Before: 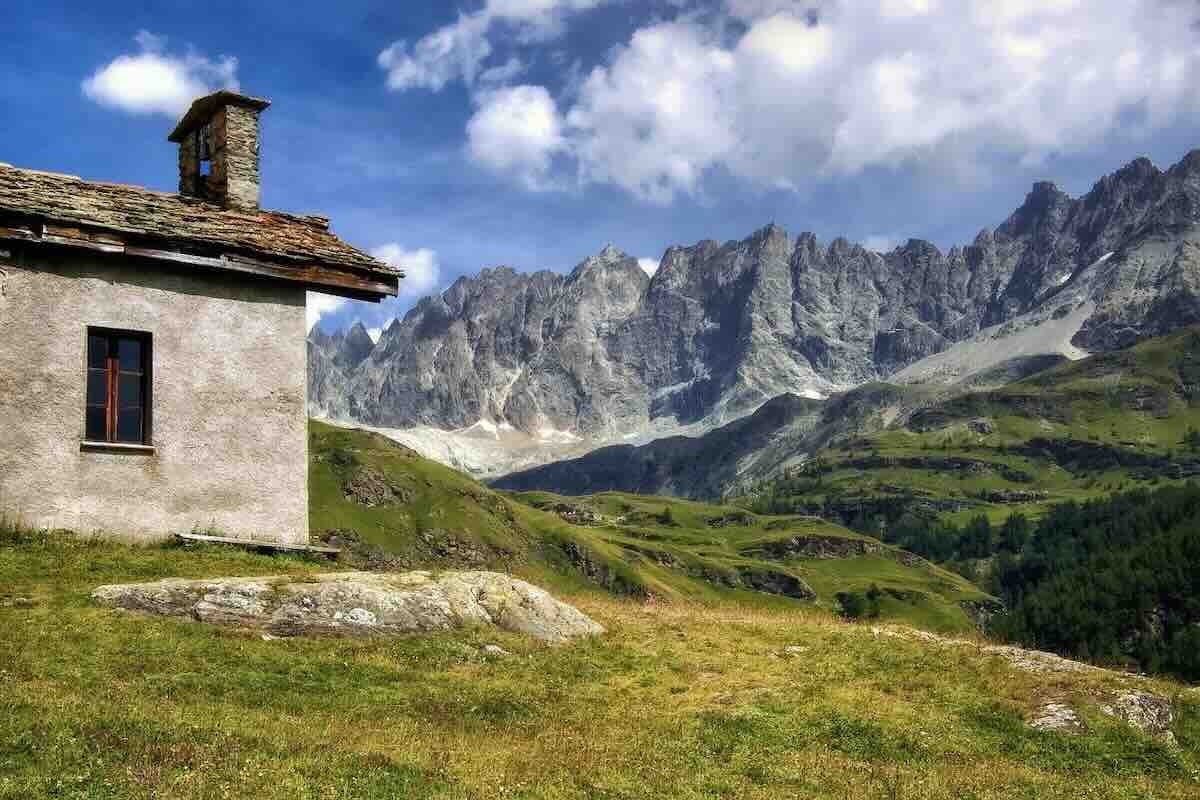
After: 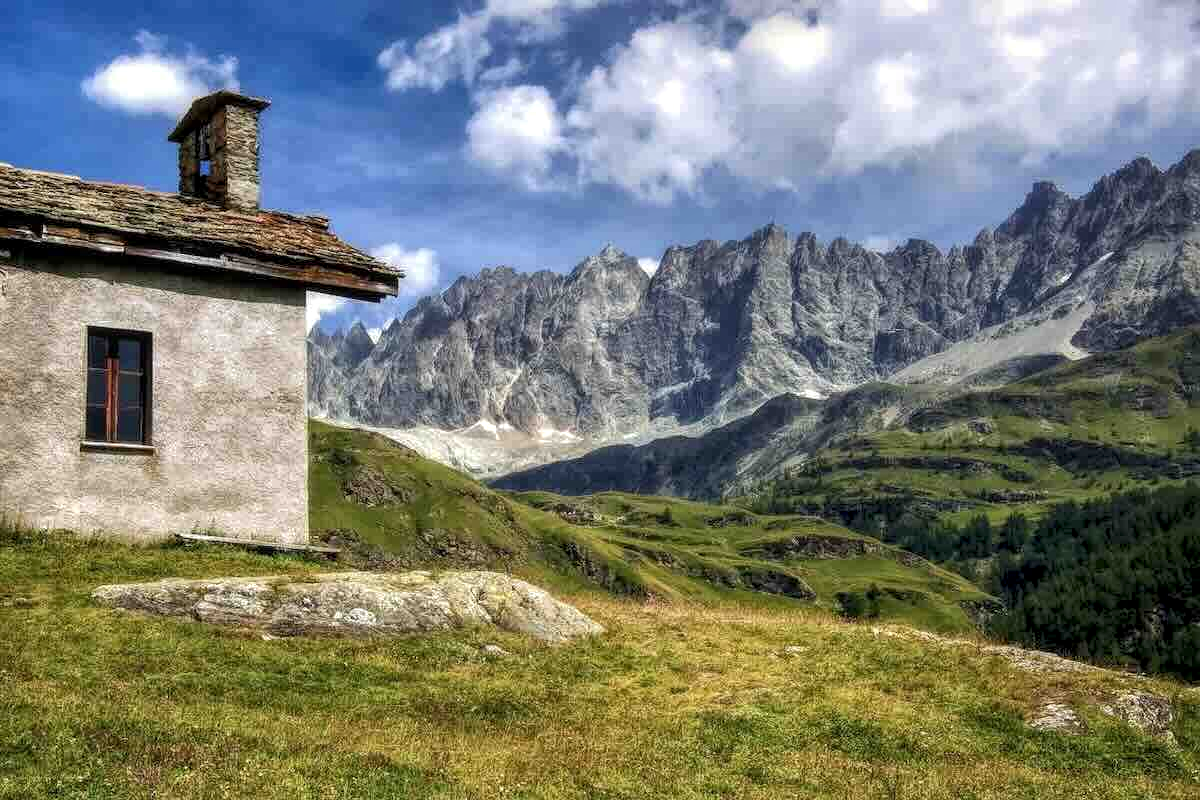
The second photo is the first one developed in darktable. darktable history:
local contrast: highlights 92%, shadows 87%, detail 160%, midtone range 0.2
